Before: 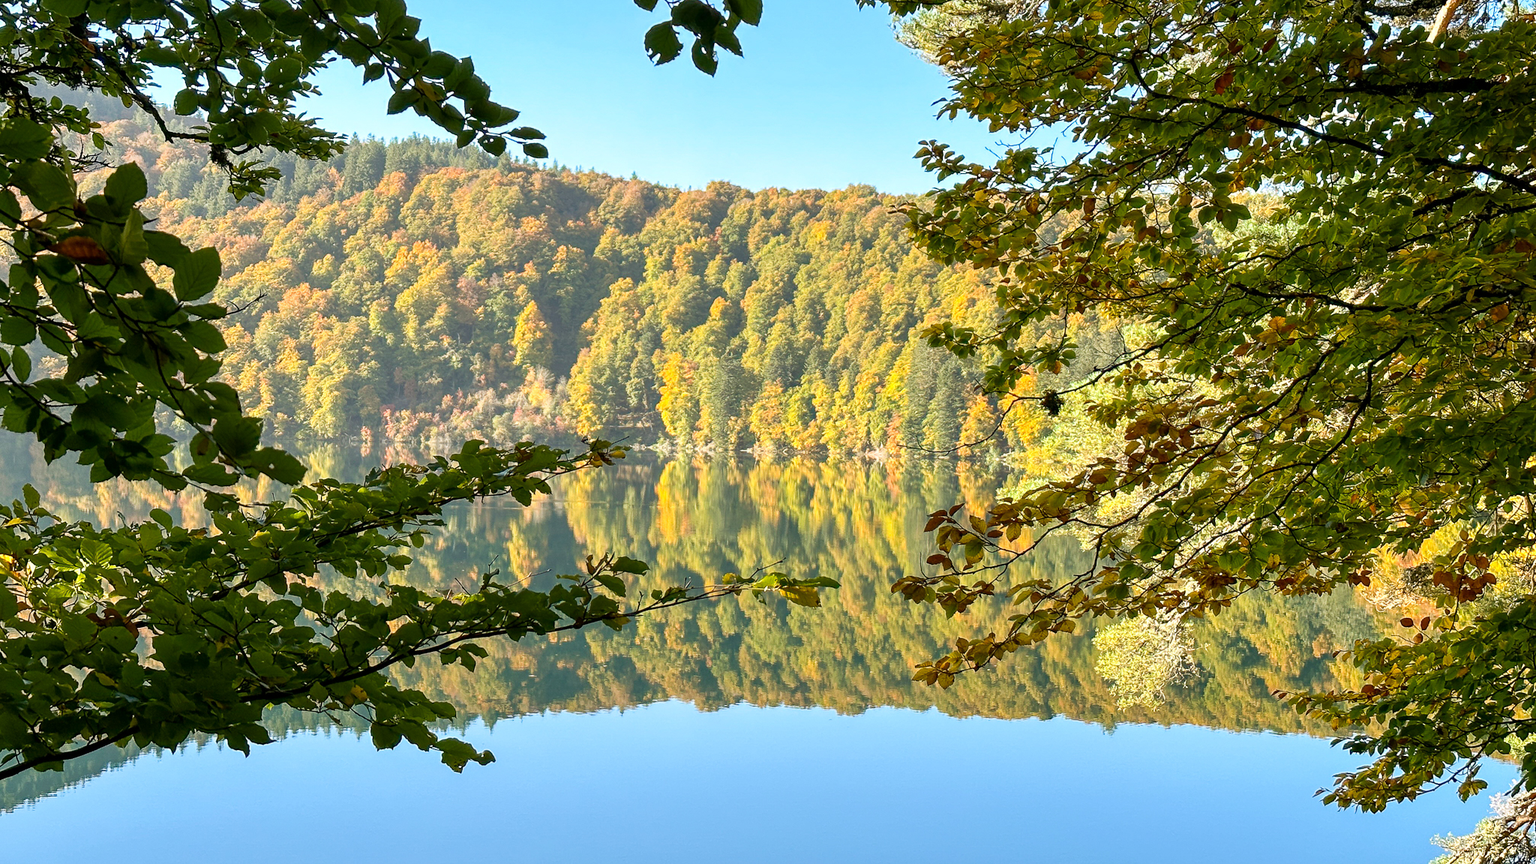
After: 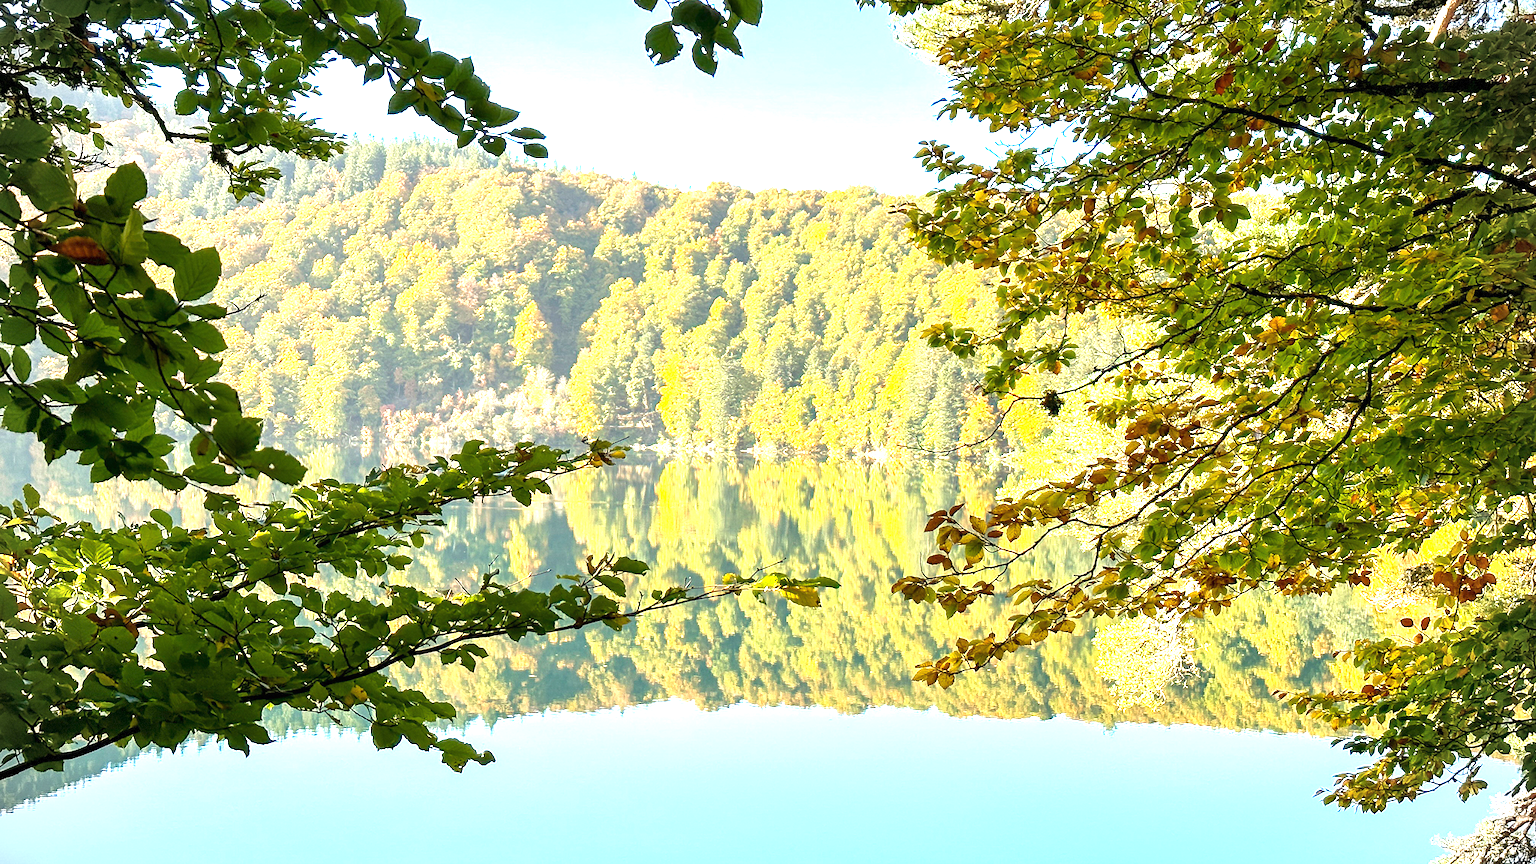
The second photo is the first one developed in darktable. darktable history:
vignetting: fall-off start 88.92%, fall-off radius 43.92%, width/height ratio 1.154, dithering 8-bit output
exposure: black level correction 0, exposure 1.345 EV, compensate highlight preservation false
